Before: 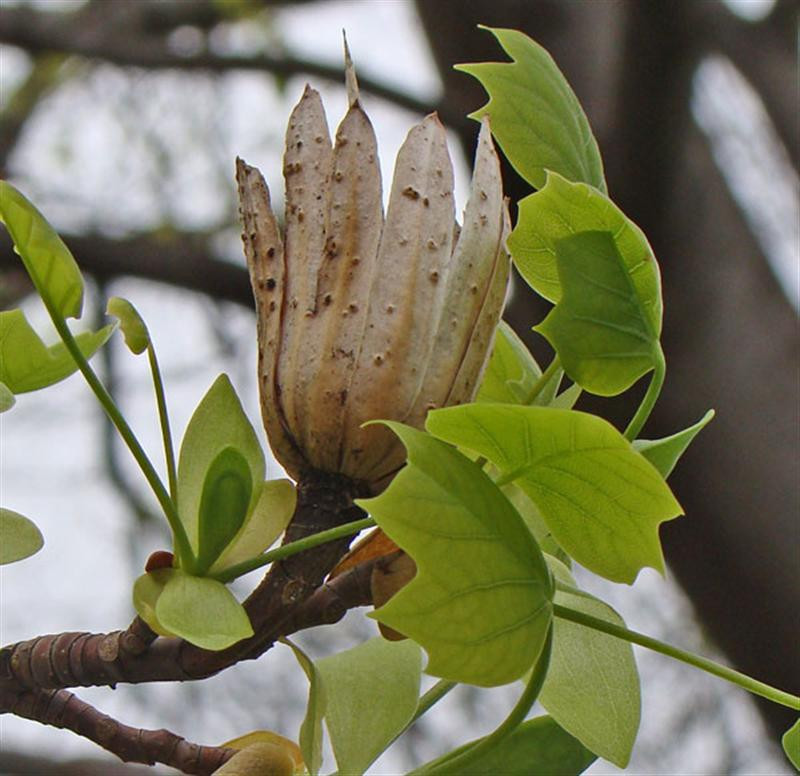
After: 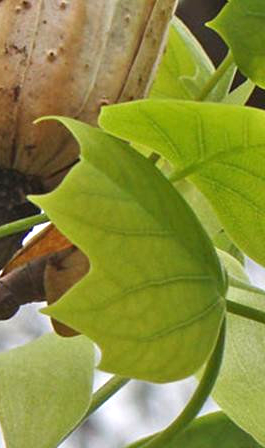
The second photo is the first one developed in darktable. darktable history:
crop: left 40.878%, top 39.176%, right 25.993%, bottom 3.081%
exposure: black level correction 0, exposure 0.7 EV, compensate exposure bias true, compensate highlight preservation false
